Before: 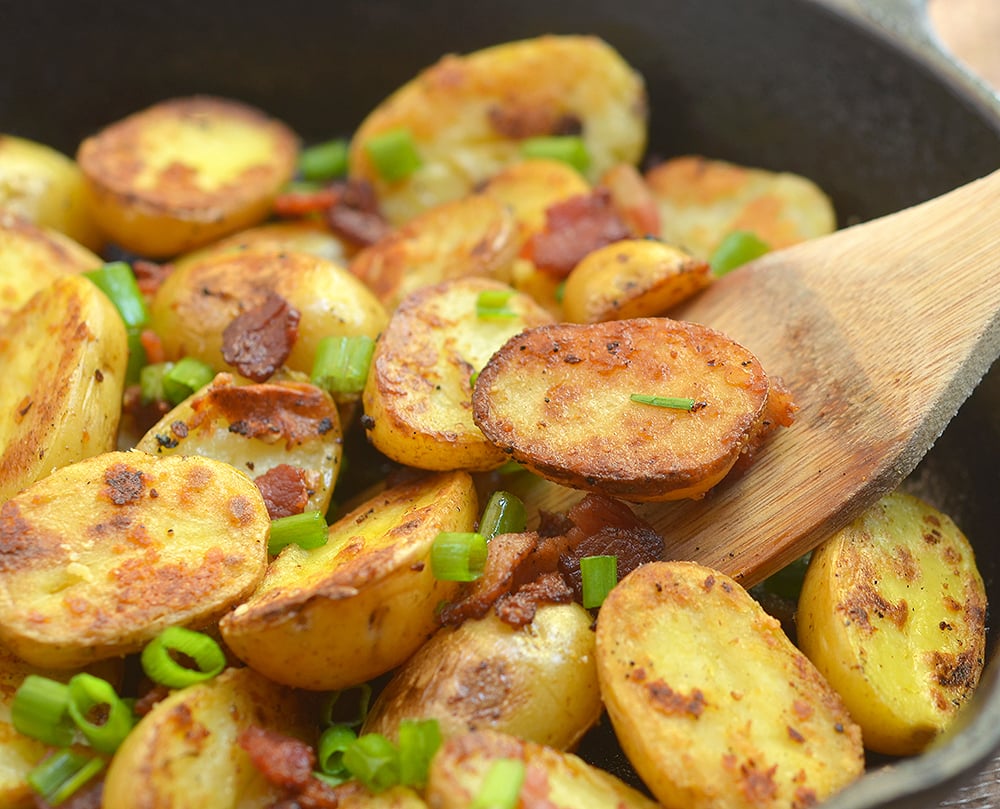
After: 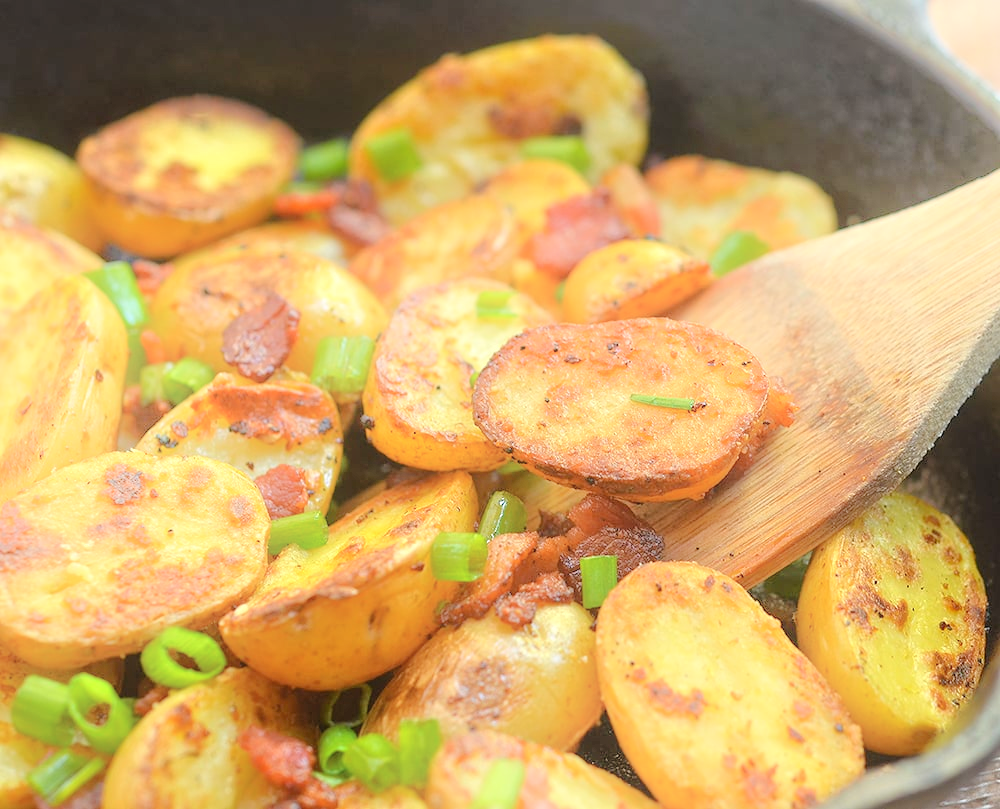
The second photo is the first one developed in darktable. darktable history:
tone equalizer: -7 EV 0.15 EV, -6 EV 0.6 EV, -5 EV 1.15 EV, -4 EV 1.33 EV, -3 EV 1.15 EV, -2 EV 0.6 EV, -1 EV 0.15 EV, mask exposure compensation -0.5 EV
shadows and highlights: shadows -21.3, highlights 100, soften with gaussian
